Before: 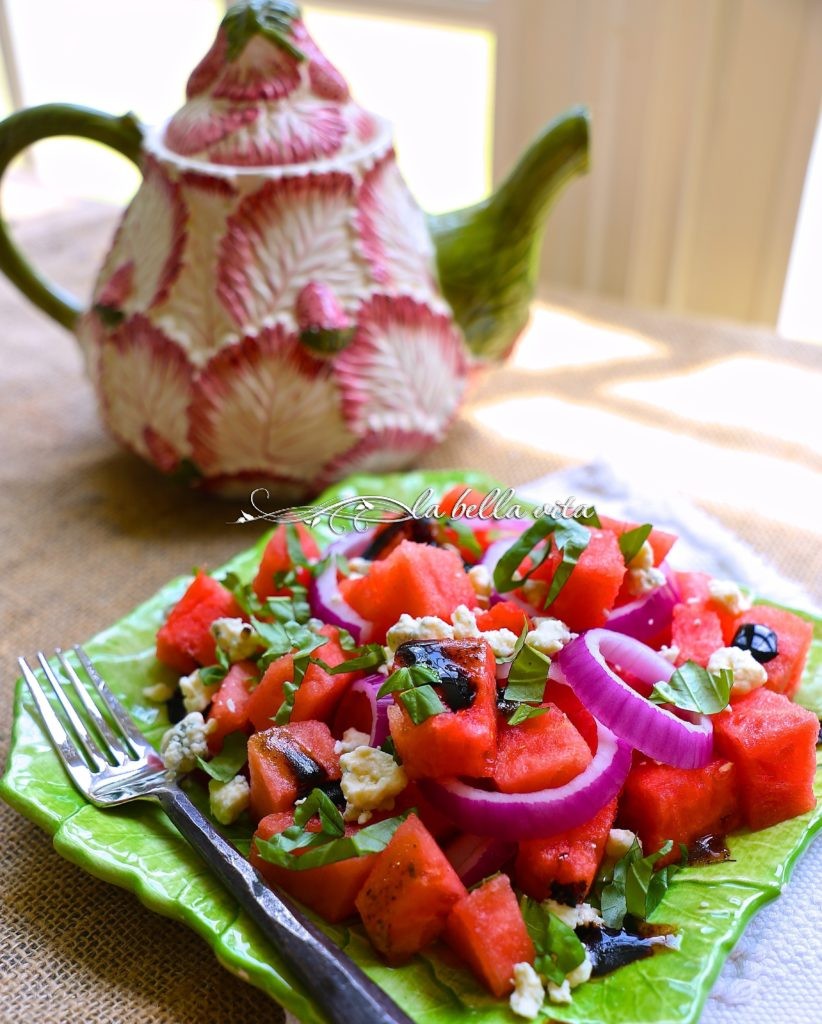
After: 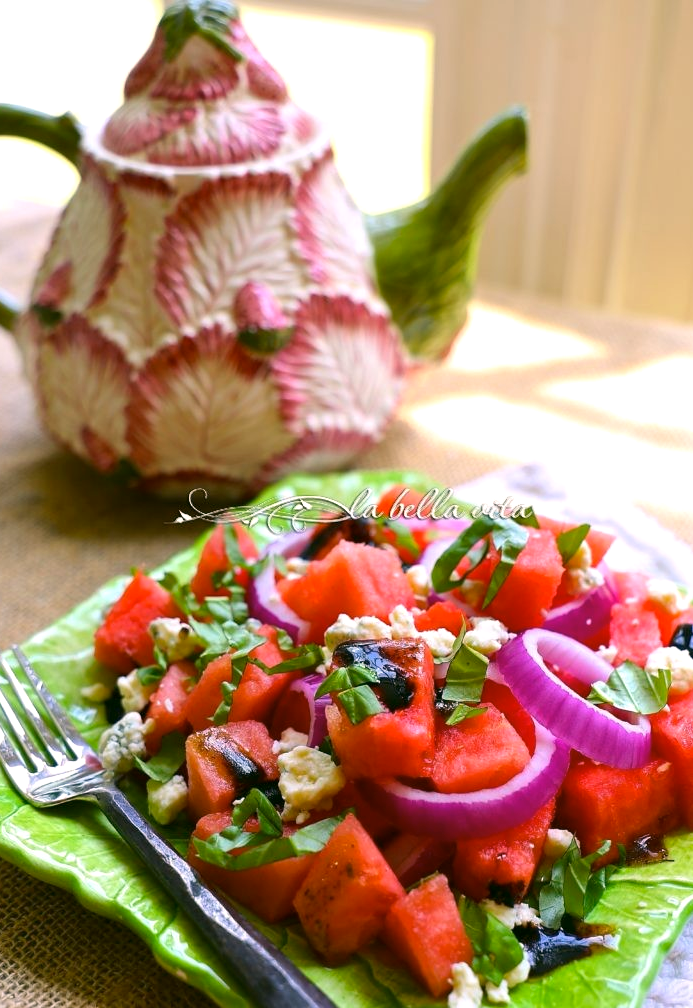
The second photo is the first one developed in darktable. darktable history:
color correction: highlights a* 4.02, highlights b* 4.98, shadows a* -7.55, shadows b* 4.98
crop: left 7.598%, right 7.873%
exposure: exposure 0.236 EV, compensate highlight preservation false
